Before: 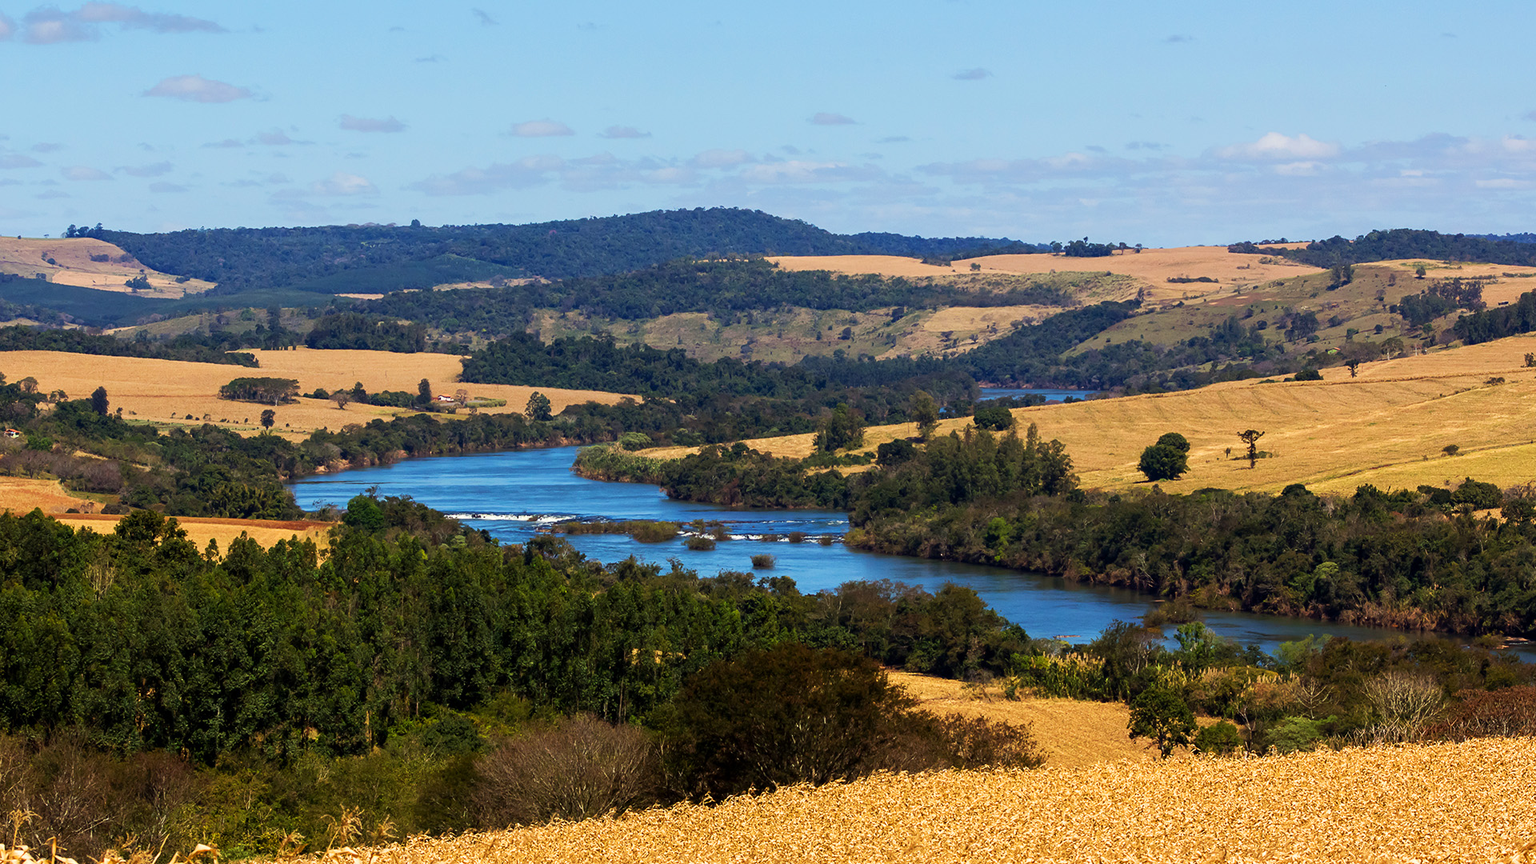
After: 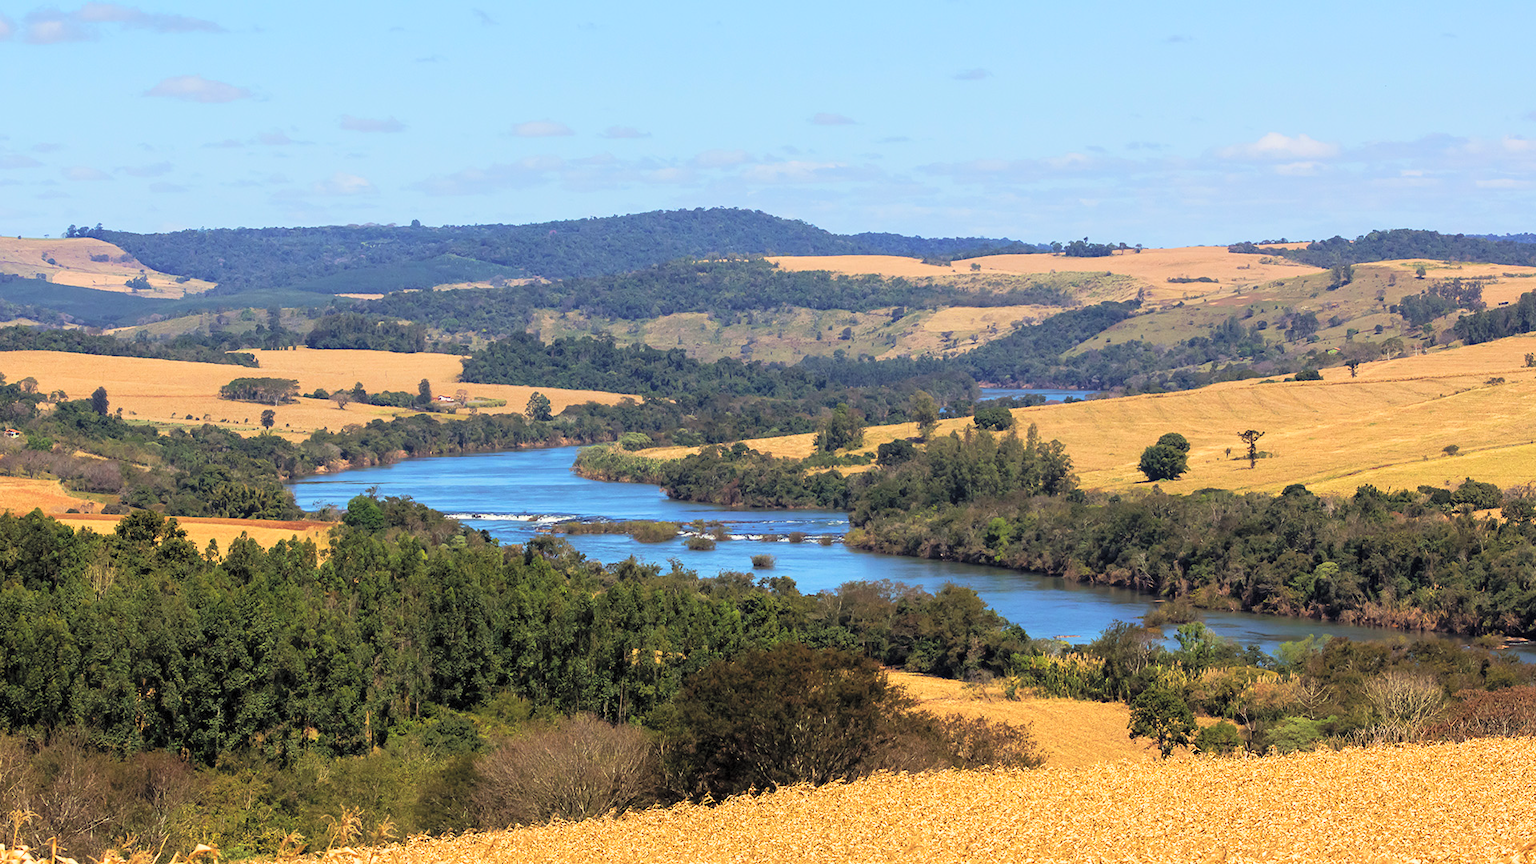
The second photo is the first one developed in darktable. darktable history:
contrast brightness saturation: brightness 0.283
